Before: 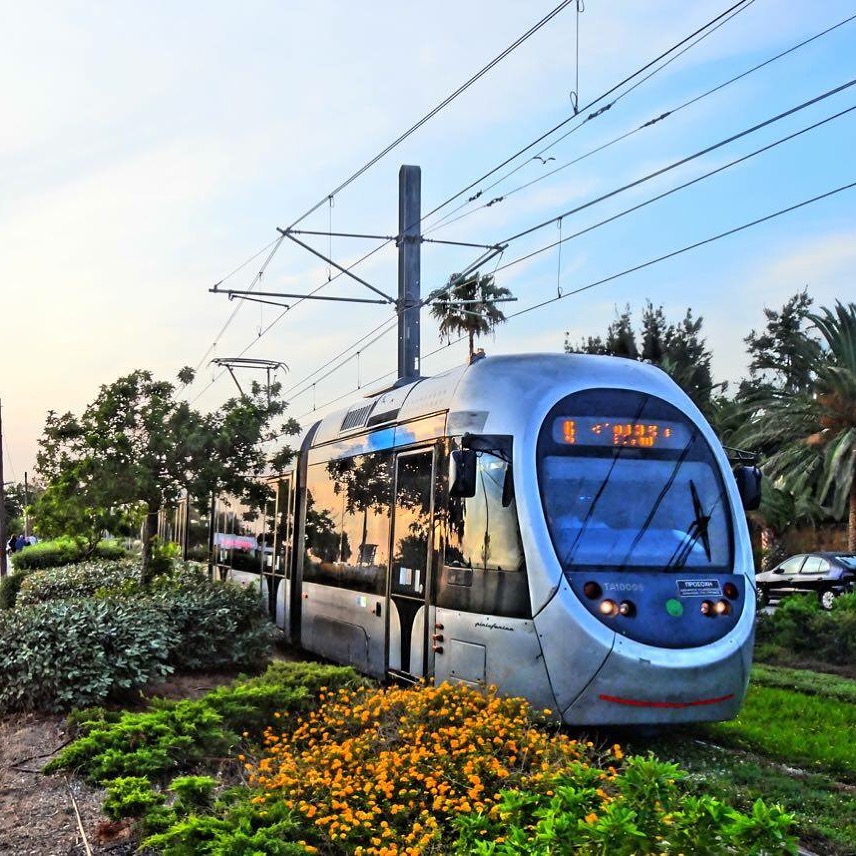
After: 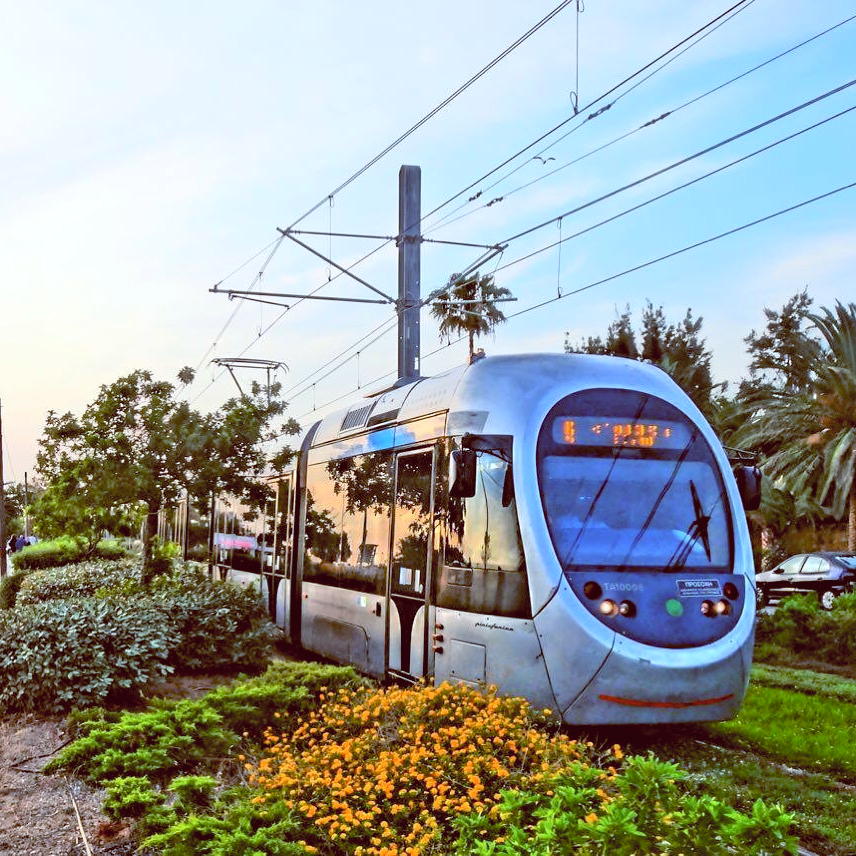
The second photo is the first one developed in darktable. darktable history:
tone equalizer: -8 EV -1.84 EV, -7 EV -1.16 EV, -6 EV -1.62 EV, smoothing diameter 25%, edges refinement/feathering 10, preserve details guided filter
contrast brightness saturation: brightness 0.13
color balance: lift [1, 1.015, 1.004, 0.985], gamma [1, 0.958, 0.971, 1.042], gain [1, 0.956, 0.977, 1.044]
